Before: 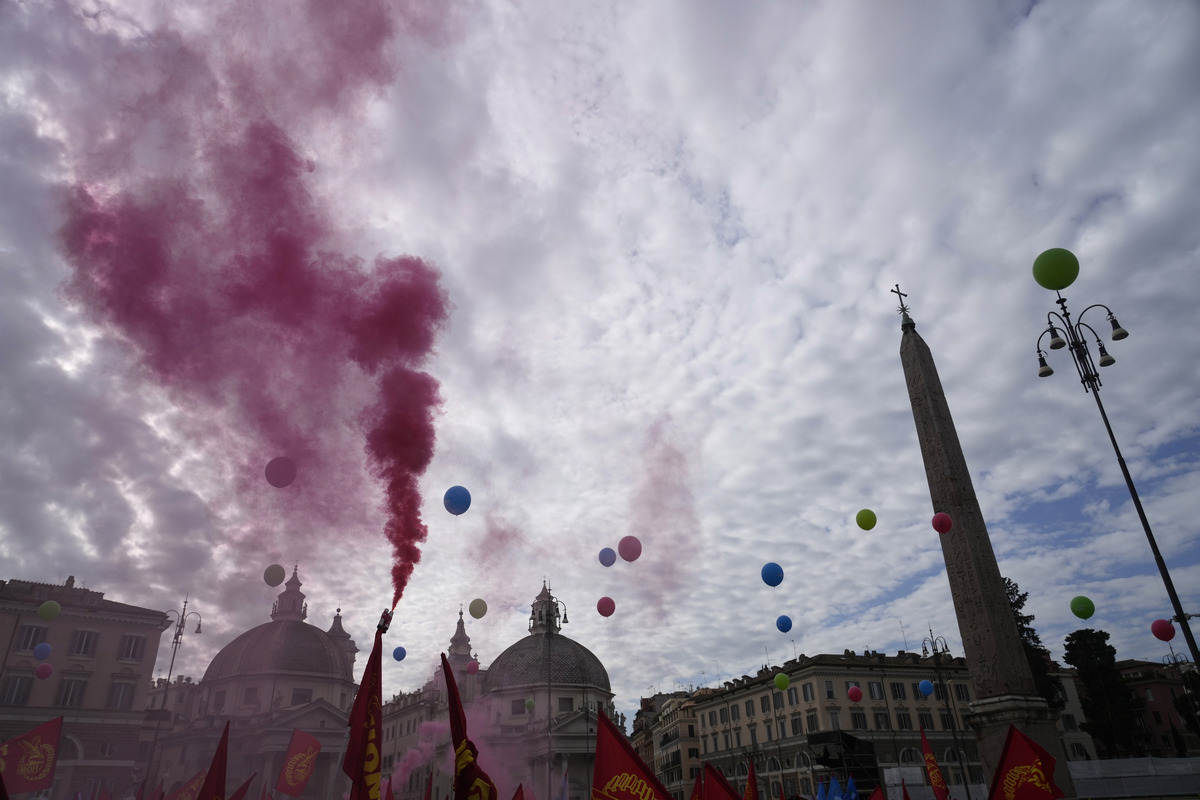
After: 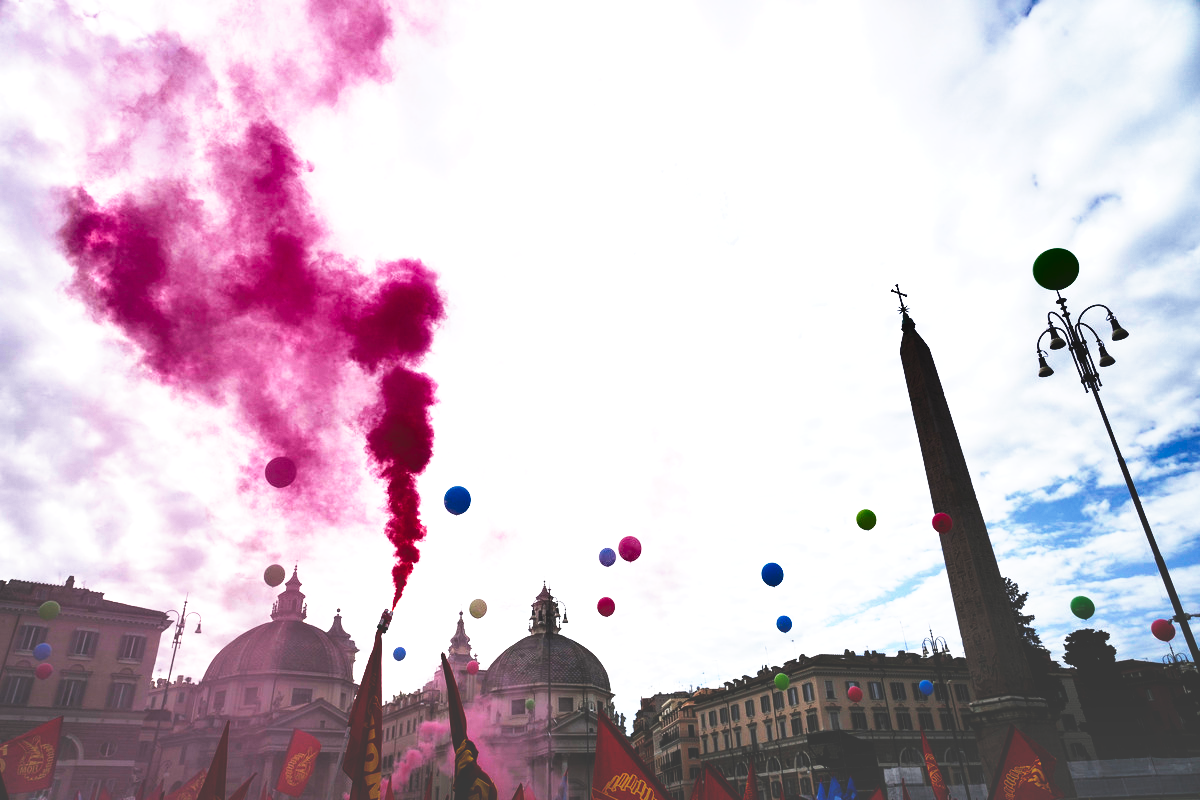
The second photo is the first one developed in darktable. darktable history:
exposure: black level correction 0, exposure 1.2 EV, compensate exposure bias true, compensate highlight preservation false
base curve: curves: ch0 [(0, 0.036) (0.007, 0.037) (0.604, 0.887) (1, 1)], preserve colors none
shadows and highlights: white point adjustment 0.05, highlights color adjustment 55.9%, soften with gaussian
